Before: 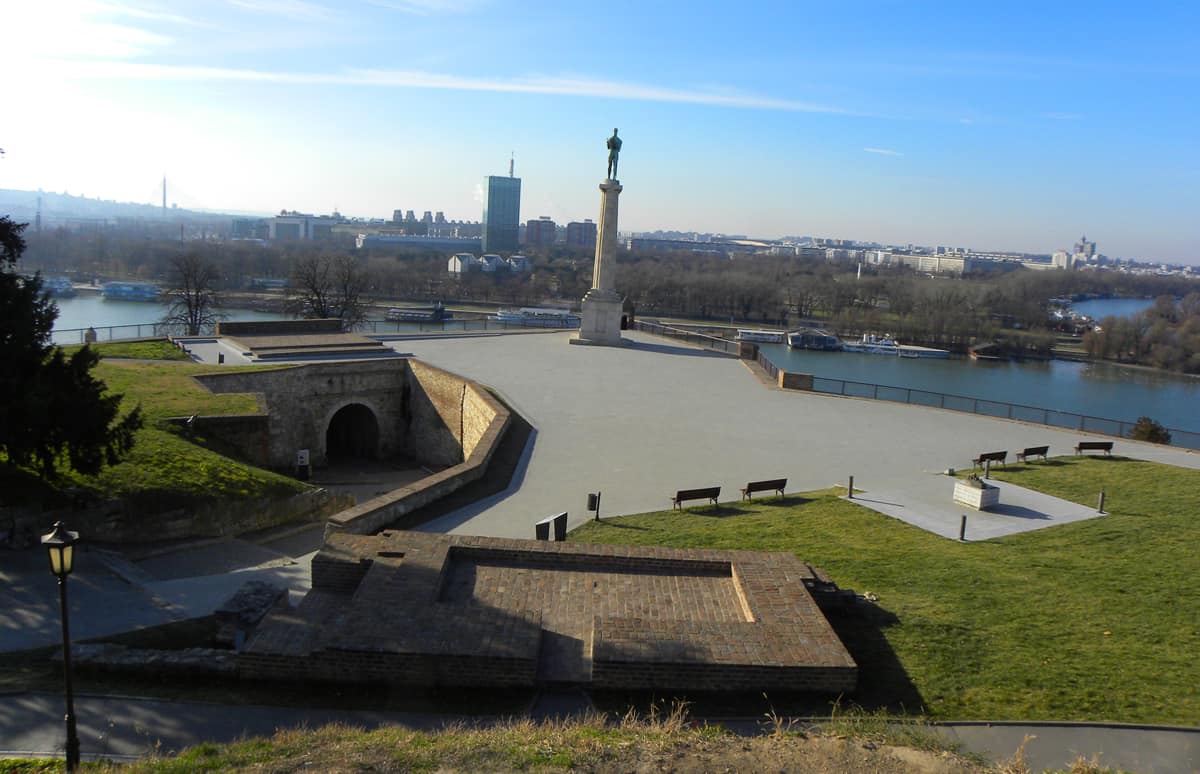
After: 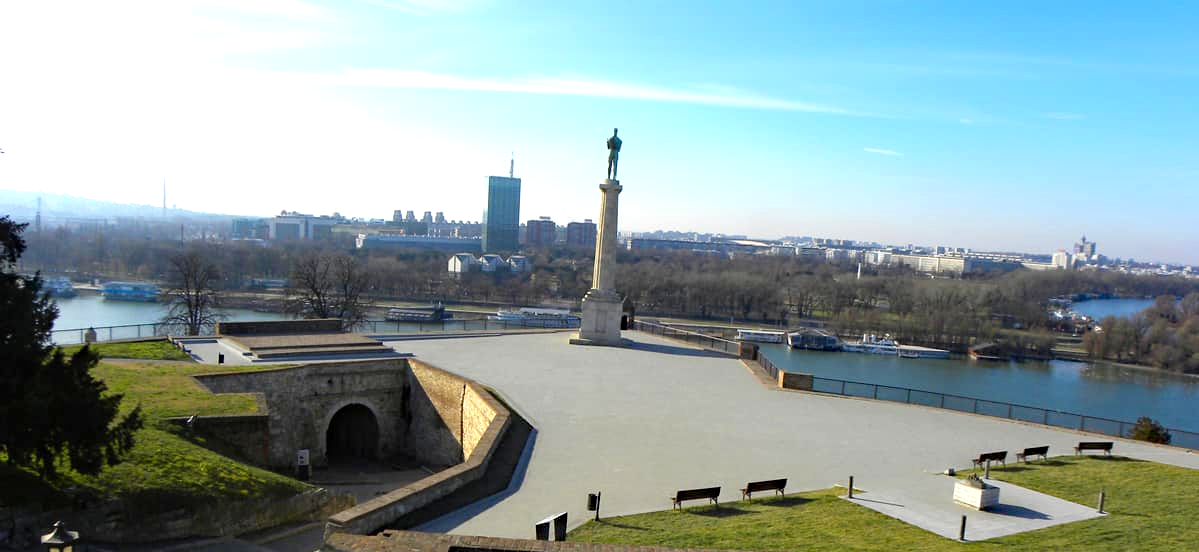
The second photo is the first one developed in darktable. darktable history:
crop: bottom 28.576%
exposure: exposure 0.6 EV, compensate highlight preservation false
haze removal: strength 0.29, distance 0.25, compatibility mode true, adaptive false
